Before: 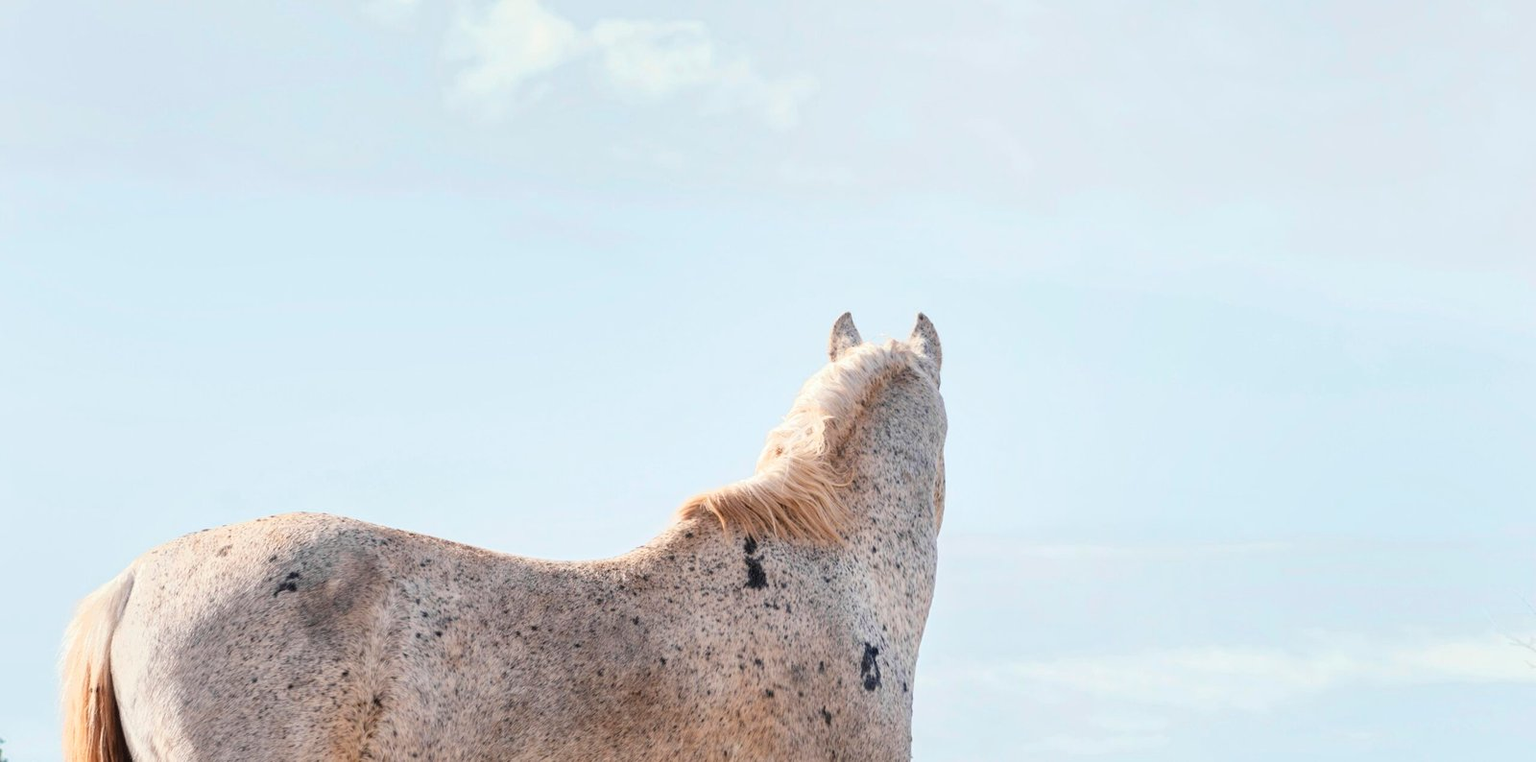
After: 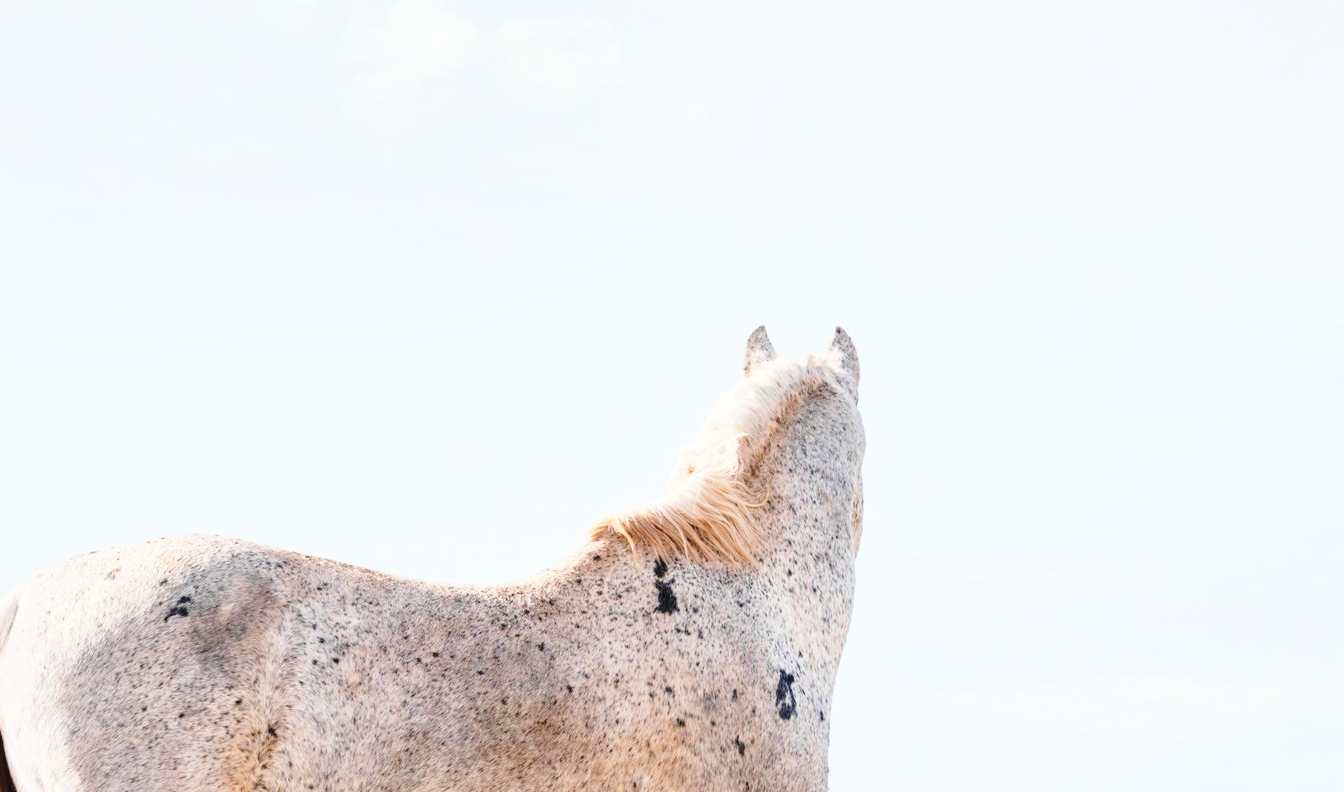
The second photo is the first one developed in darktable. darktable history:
crop: left 7.598%, right 7.873%
base curve: curves: ch0 [(0, 0) (0.028, 0.03) (0.121, 0.232) (0.46, 0.748) (0.859, 0.968) (1, 1)], preserve colors none
